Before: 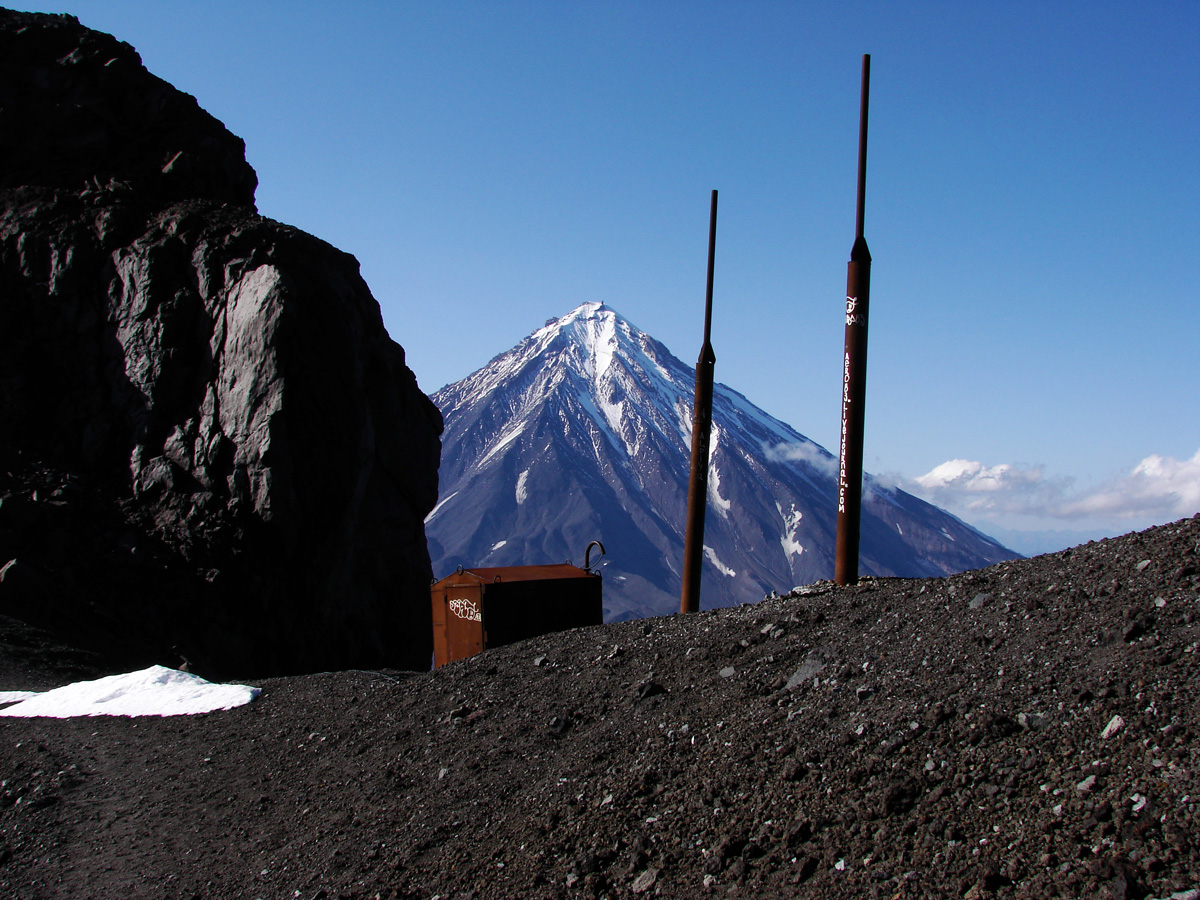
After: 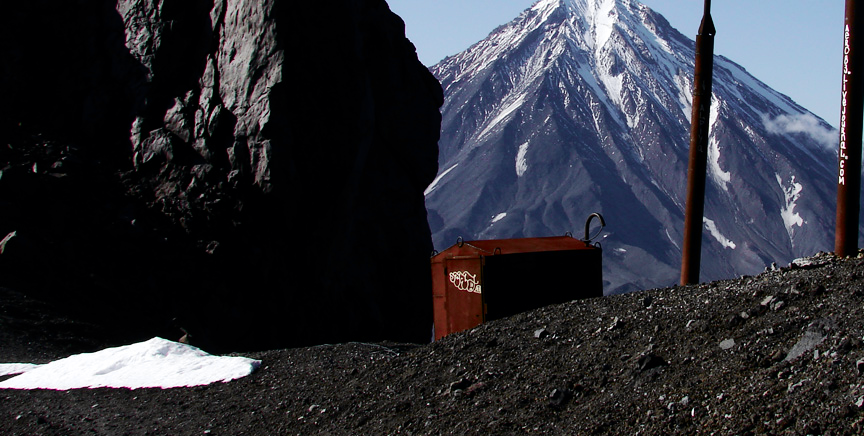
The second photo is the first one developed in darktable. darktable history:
vignetting: fall-off start 116.67%, fall-off radius 59.26%, brightness -0.31, saturation -0.056
crop: top 36.498%, right 27.964%, bottom 14.995%
tone curve: curves: ch0 [(0.003, 0) (0.066, 0.031) (0.163, 0.112) (0.264, 0.238) (0.395, 0.408) (0.517, 0.56) (0.684, 0.734) (0.791, 0.814) (1, 1)]; ch1 [(0, 0) (0.164, 0.115) (0.337, 0.332) (0.39, 0.398) (0.464, 0.461) (0.501, 0.5) (0.507, 0.5) (0.534, 0.532) (0.577, 0.59) (0.652, 0.681) (0.733, 0.749) (0.811, 0.796) (1, 1)]; ch2 [(0, 0) (0.337, 0.382) (0.464, 0.476) (0.501, 0.5) (0.527, 0.54) (0.551, 0.565) (0.6, 0.59) (0.687, 0.675) (1, 1)], color space Lab, independent channels, preserve colors none
tone equalizer: on, module defaults
